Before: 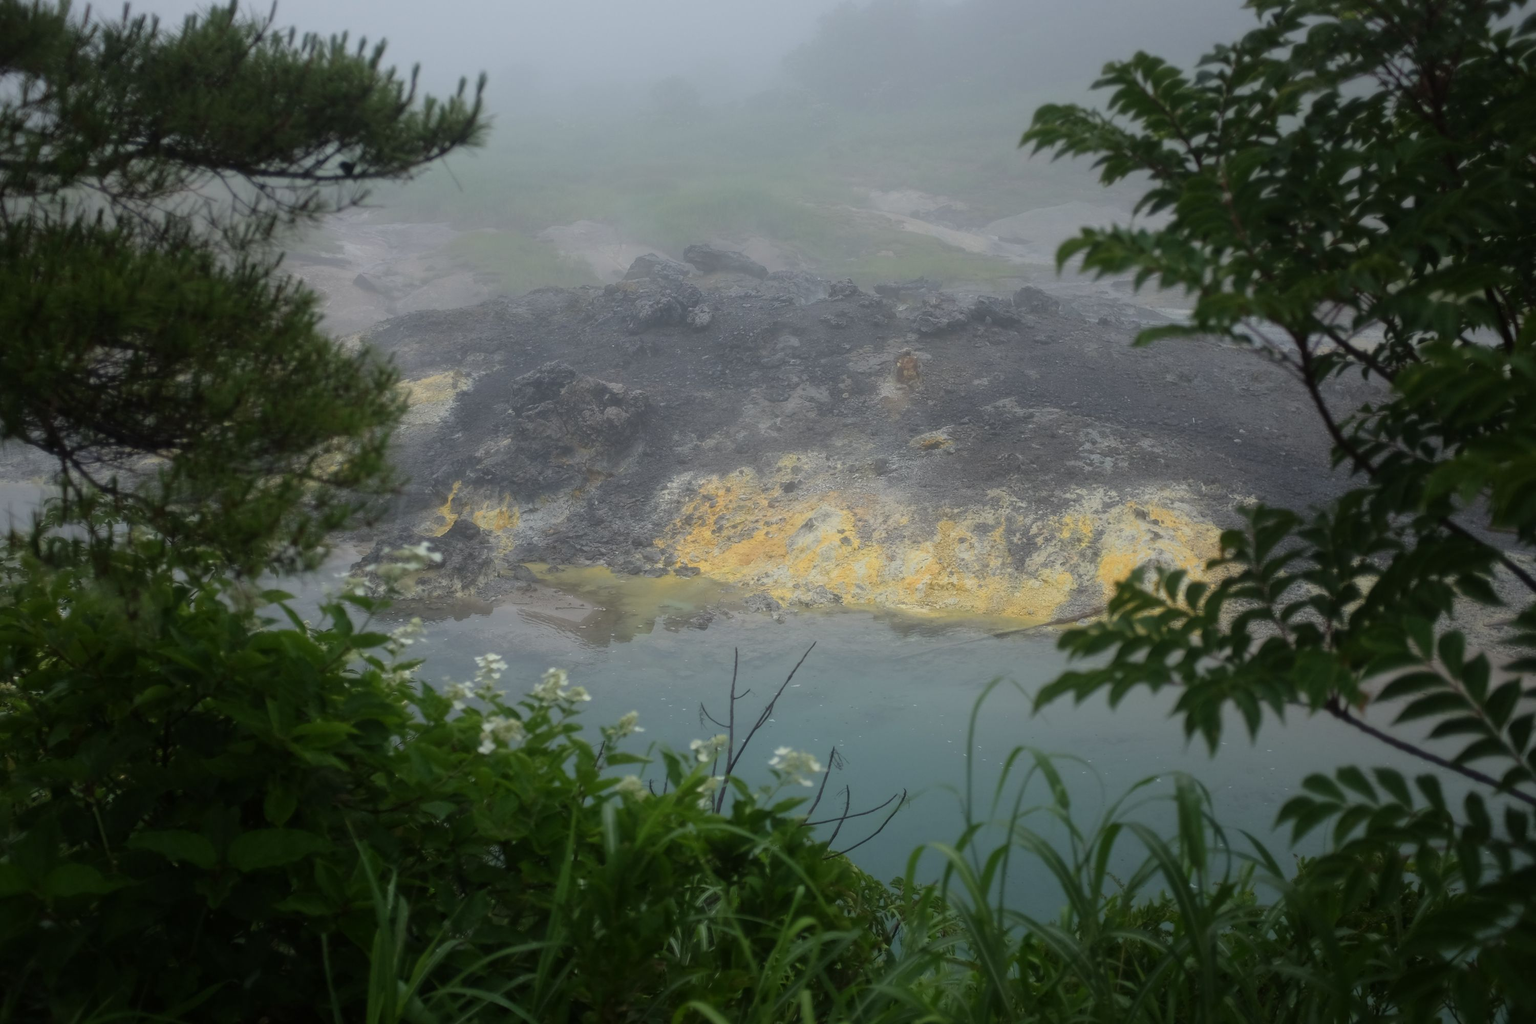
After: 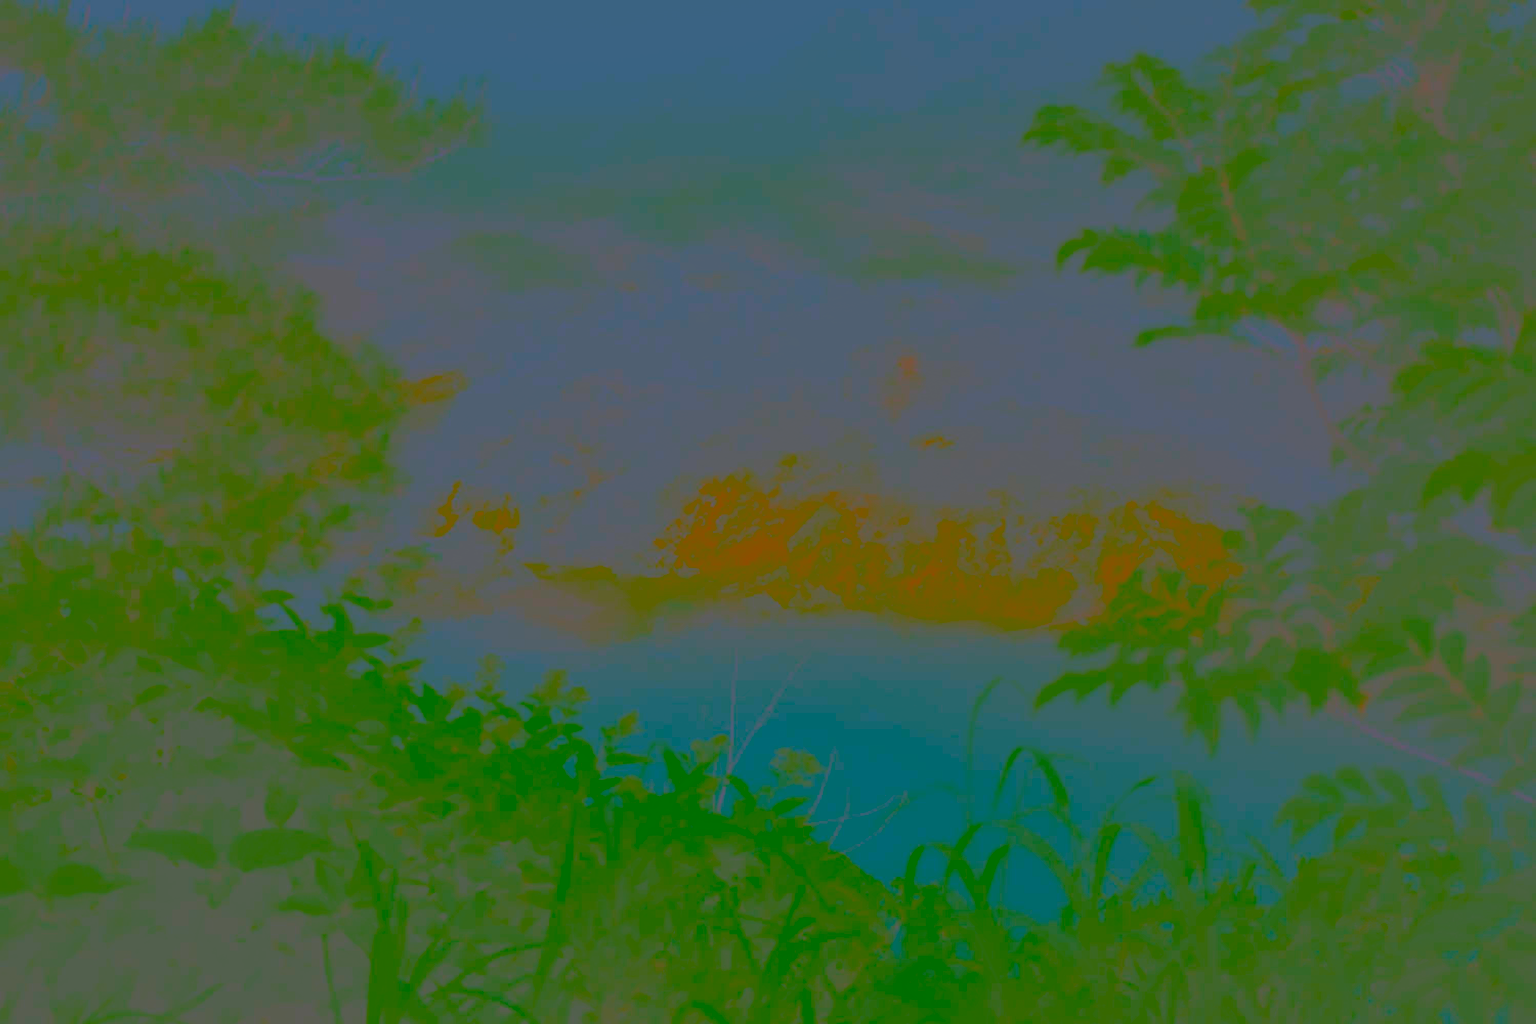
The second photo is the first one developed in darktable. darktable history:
contrast brightness saturation: contrast -0.99, brightness -0.17, saturation 0.75
exposure: black level correction 0, exposure 0.9 EV, compensate highlight preservation false
color balance rgb: perceptual saturation grading › global saturation 30%, global vibrance 20%
